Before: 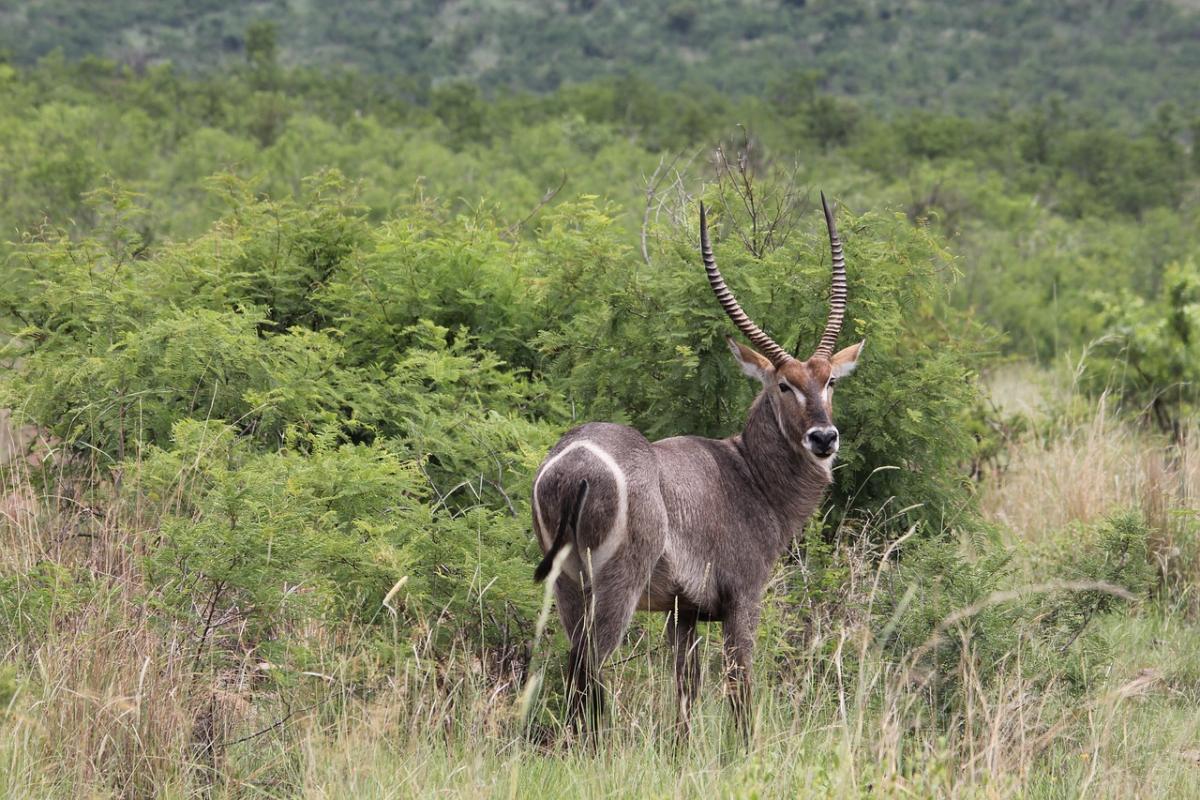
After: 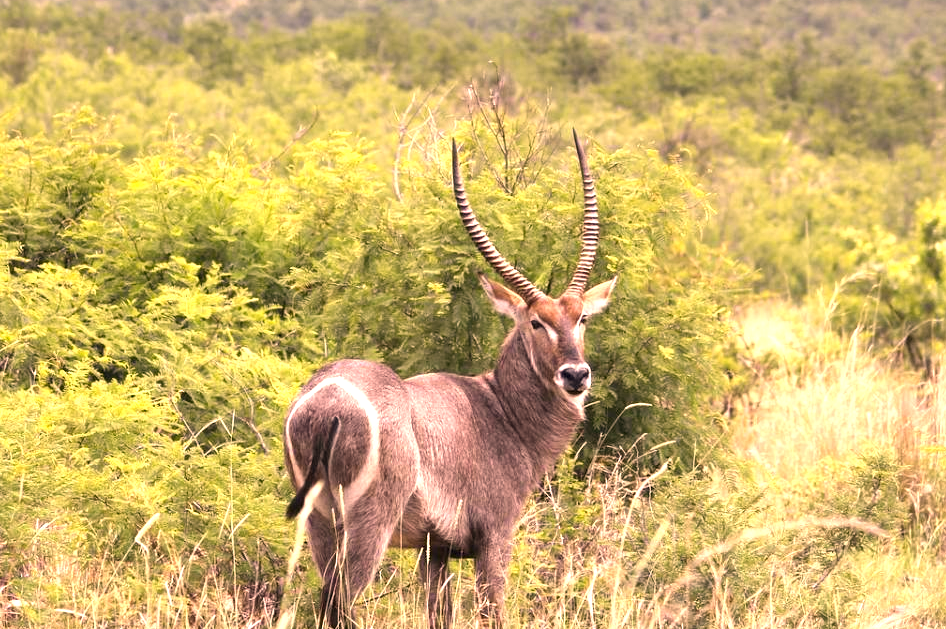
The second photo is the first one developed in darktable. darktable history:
white balance: emerald 1
crop and rotate: left 20.74%, top 7.912%, right 0.375%, bottom 13.378%
color correction: highlights a* 21.16, highlights b* 19.61
exposure: exposure 1.25 EV, compensate exposure bias true, compensate highlight preservation false
base curve: exposure shift 0, preserve colors none
